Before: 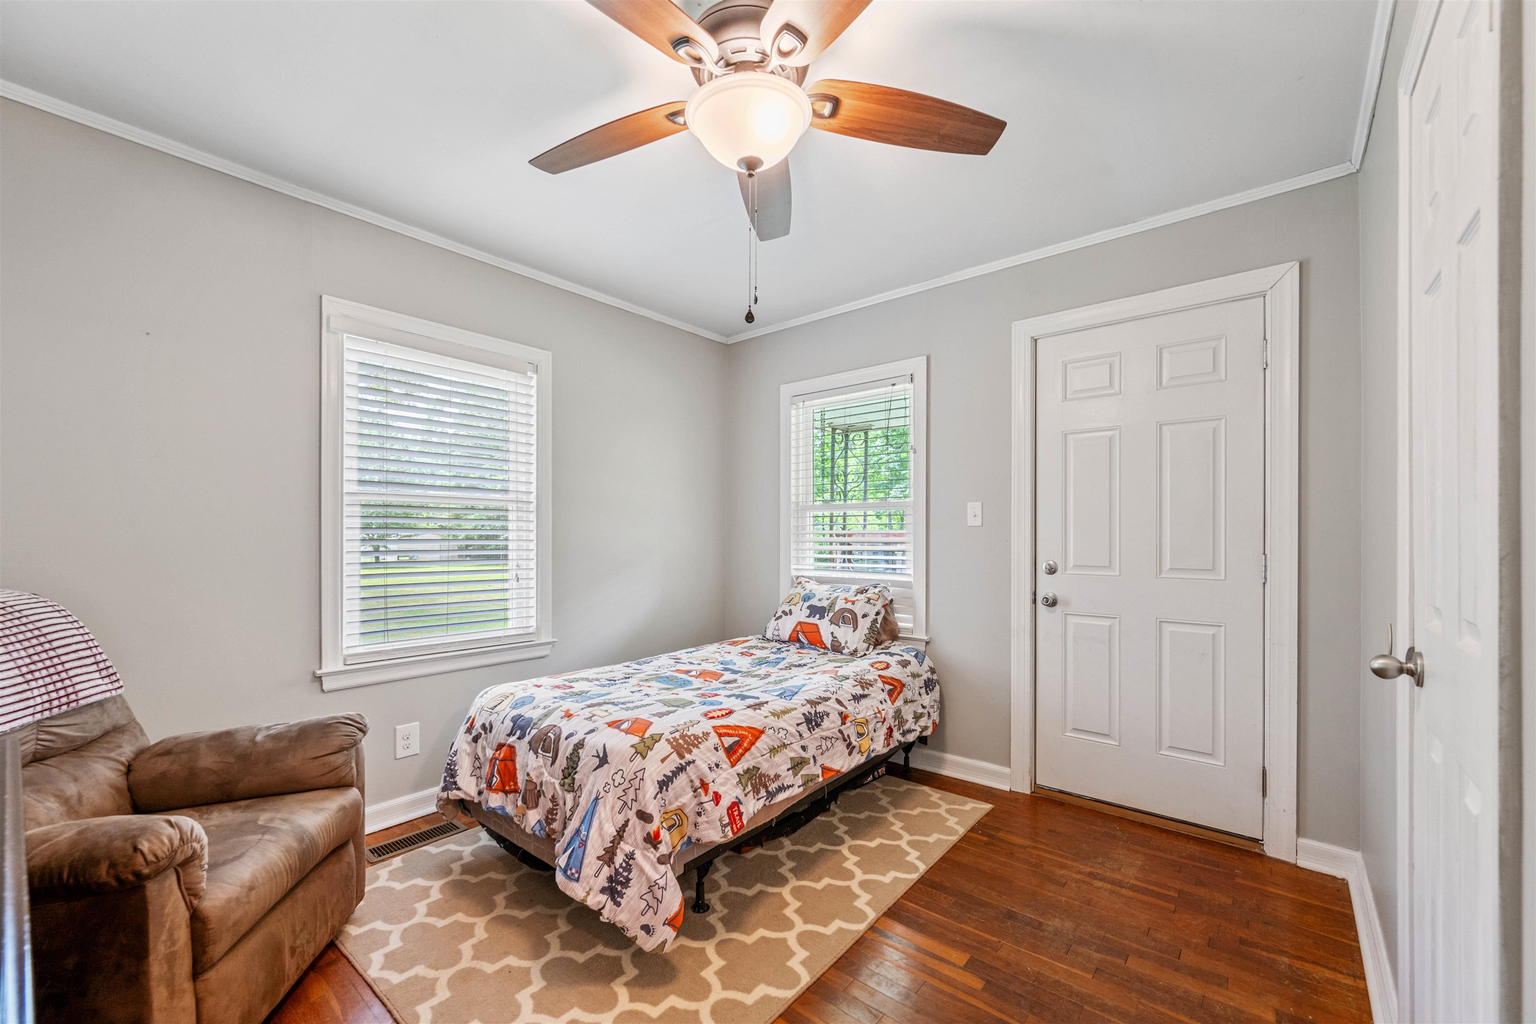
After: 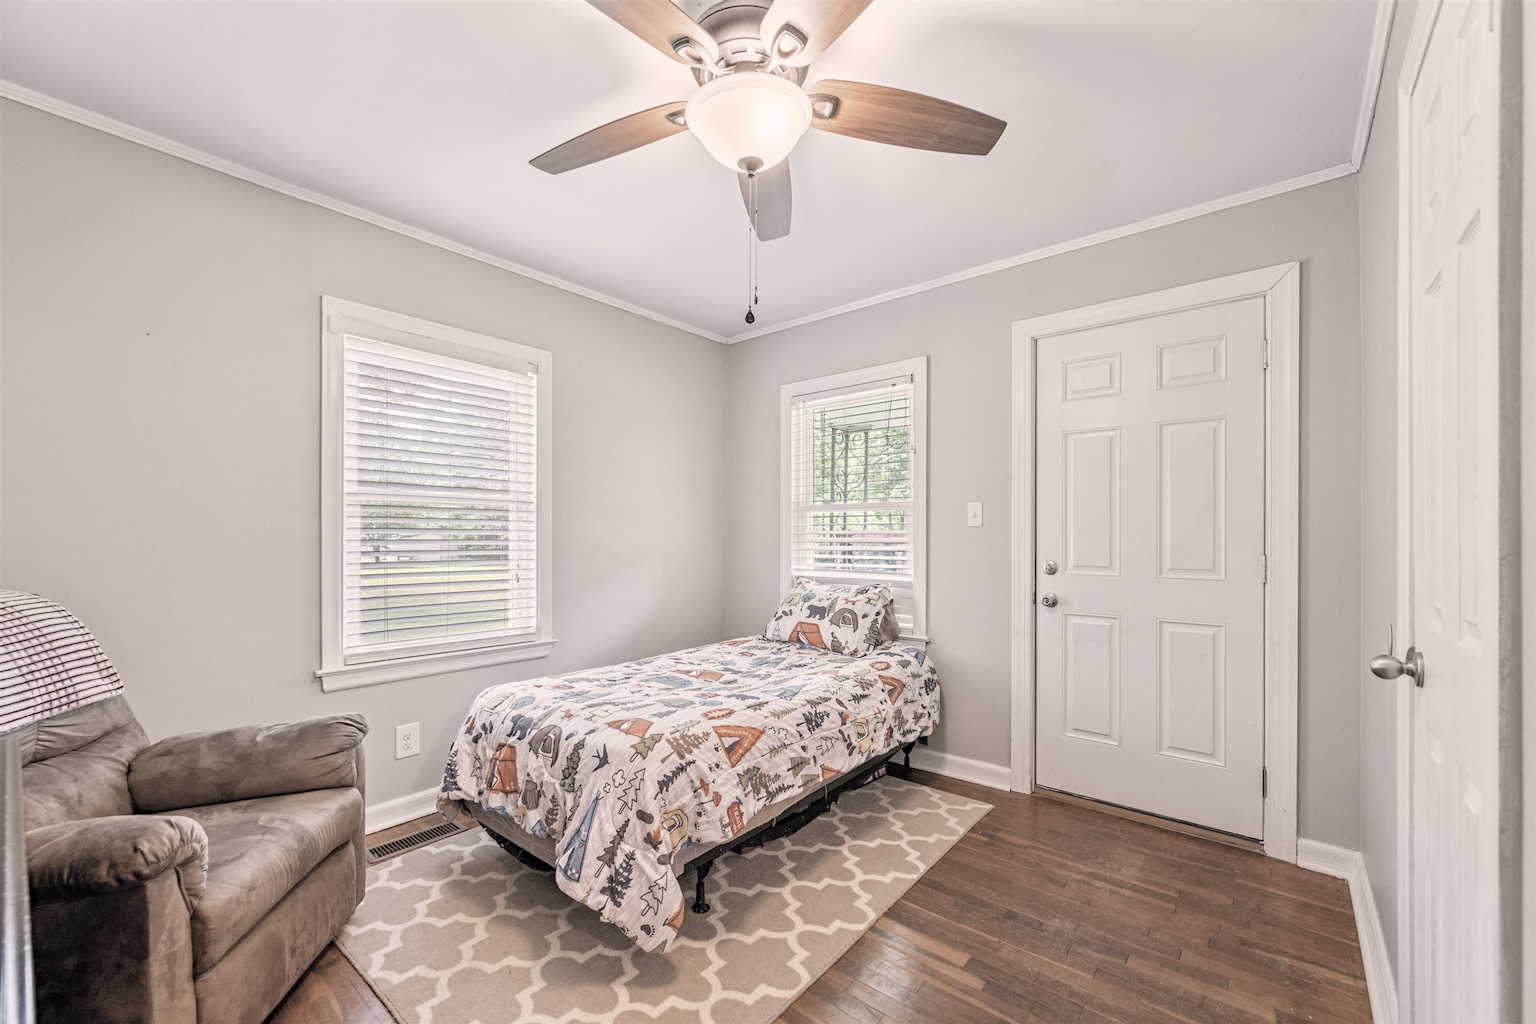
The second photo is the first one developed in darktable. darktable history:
haze removal: compatibility mode true, adaptive false
color correction: highlights a* 5.53, highlights b* 5.18, saturation 0.664
contrast brightness saturation: brightness 0.184, saturation -0.494
